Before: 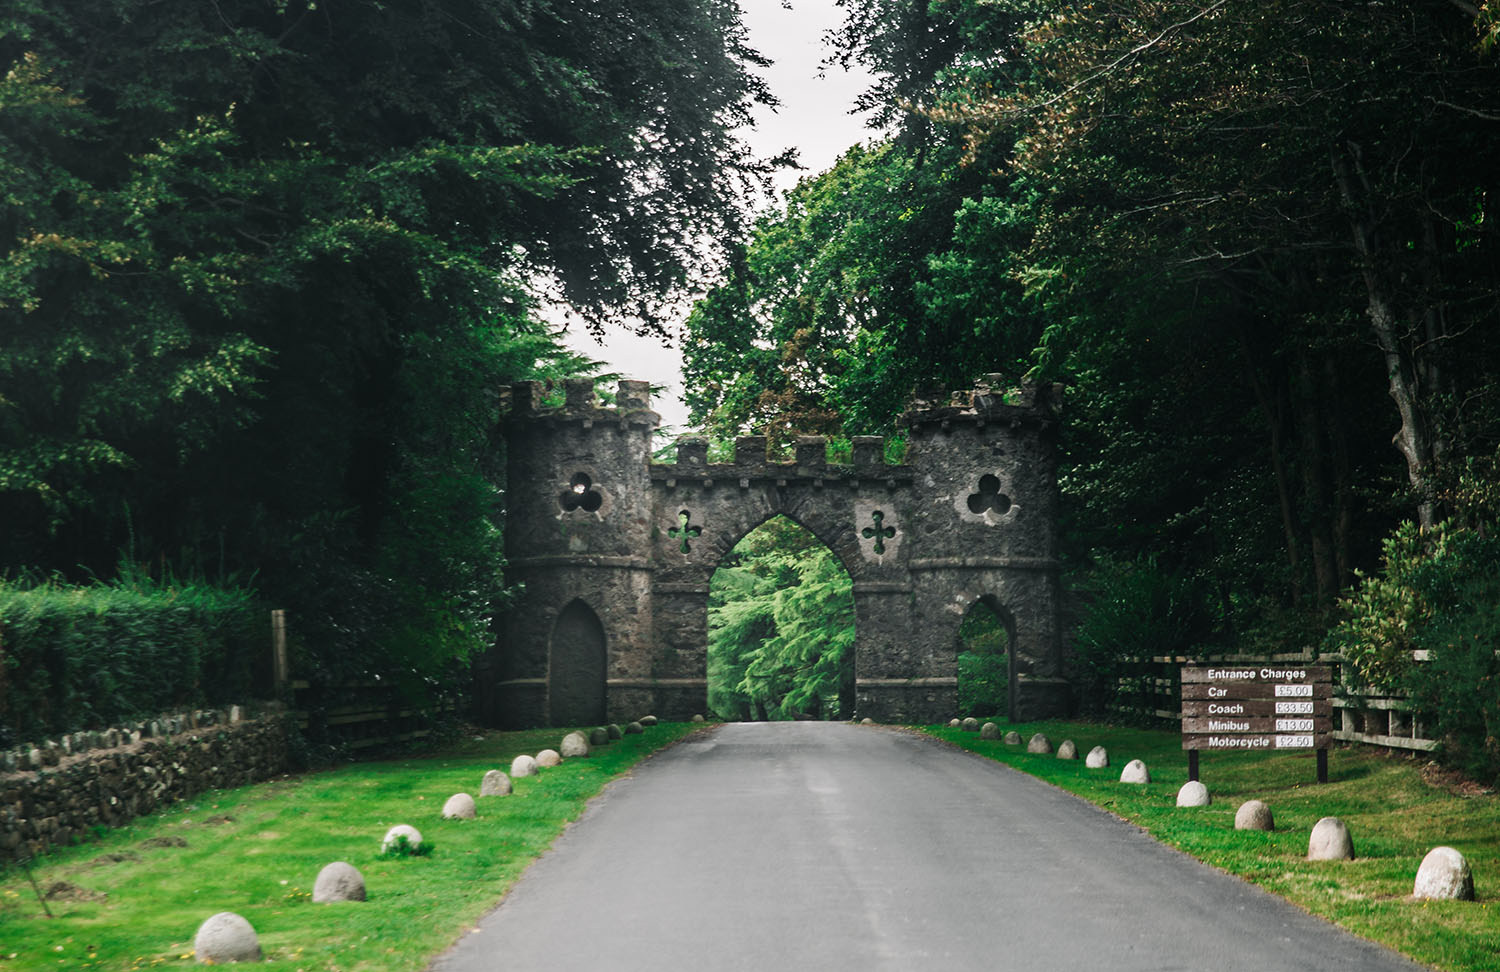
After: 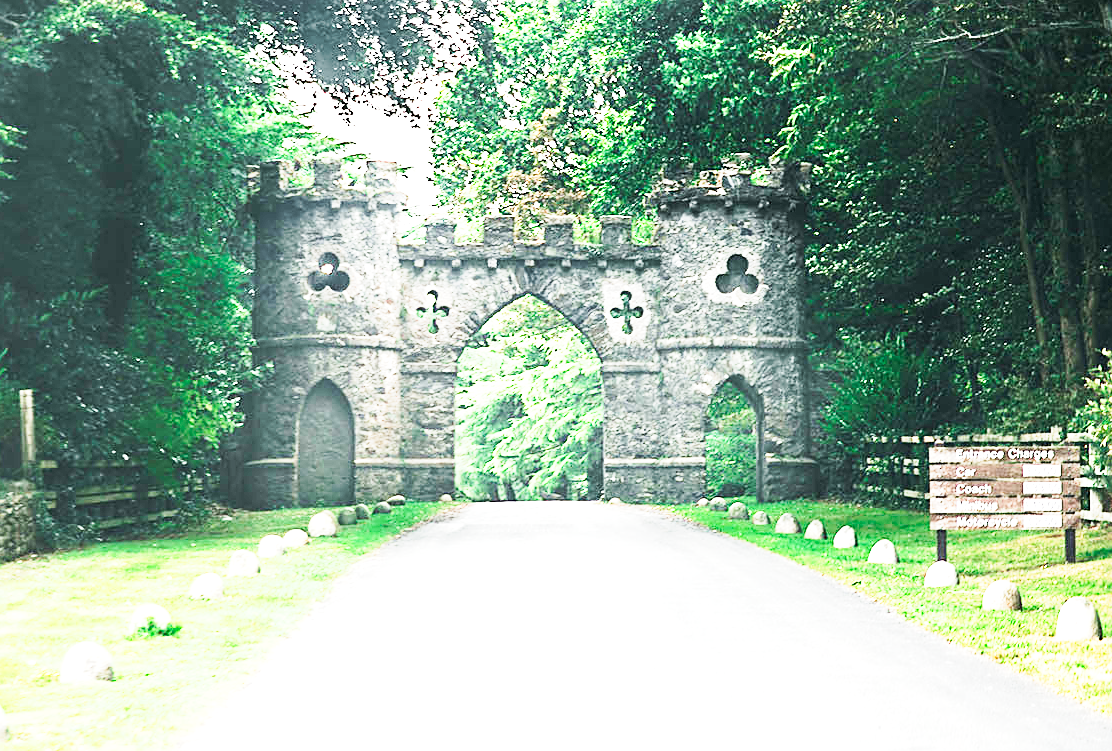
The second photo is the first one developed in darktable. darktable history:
crop: left 16.836%, top 22.641%, right 9.006%
sharpen: on, module defaults
exposure: black level correction 0, exposure 1.686 EV, compensate highlight preservation false
tone curve: curves: ch0 [(0, 0) (0.003, 0.004) (0.011, 0.016) (0.025, 0.035) (0.044, 0.062) (0.069, 0.097) (0.1, 0.143) (0.136, 0.205) (0.177, 0.276) (0.224, 0.36) (0.277, 0.461) (0.335, 0.584) (0.399, 0.686) (0.468, 0.783) (0.543, 0.868) (0.623, 0.927) (0.709, 0.96) (0.801, 0.974) (0.898, 0.986) (1, 1)], preserve colors none
